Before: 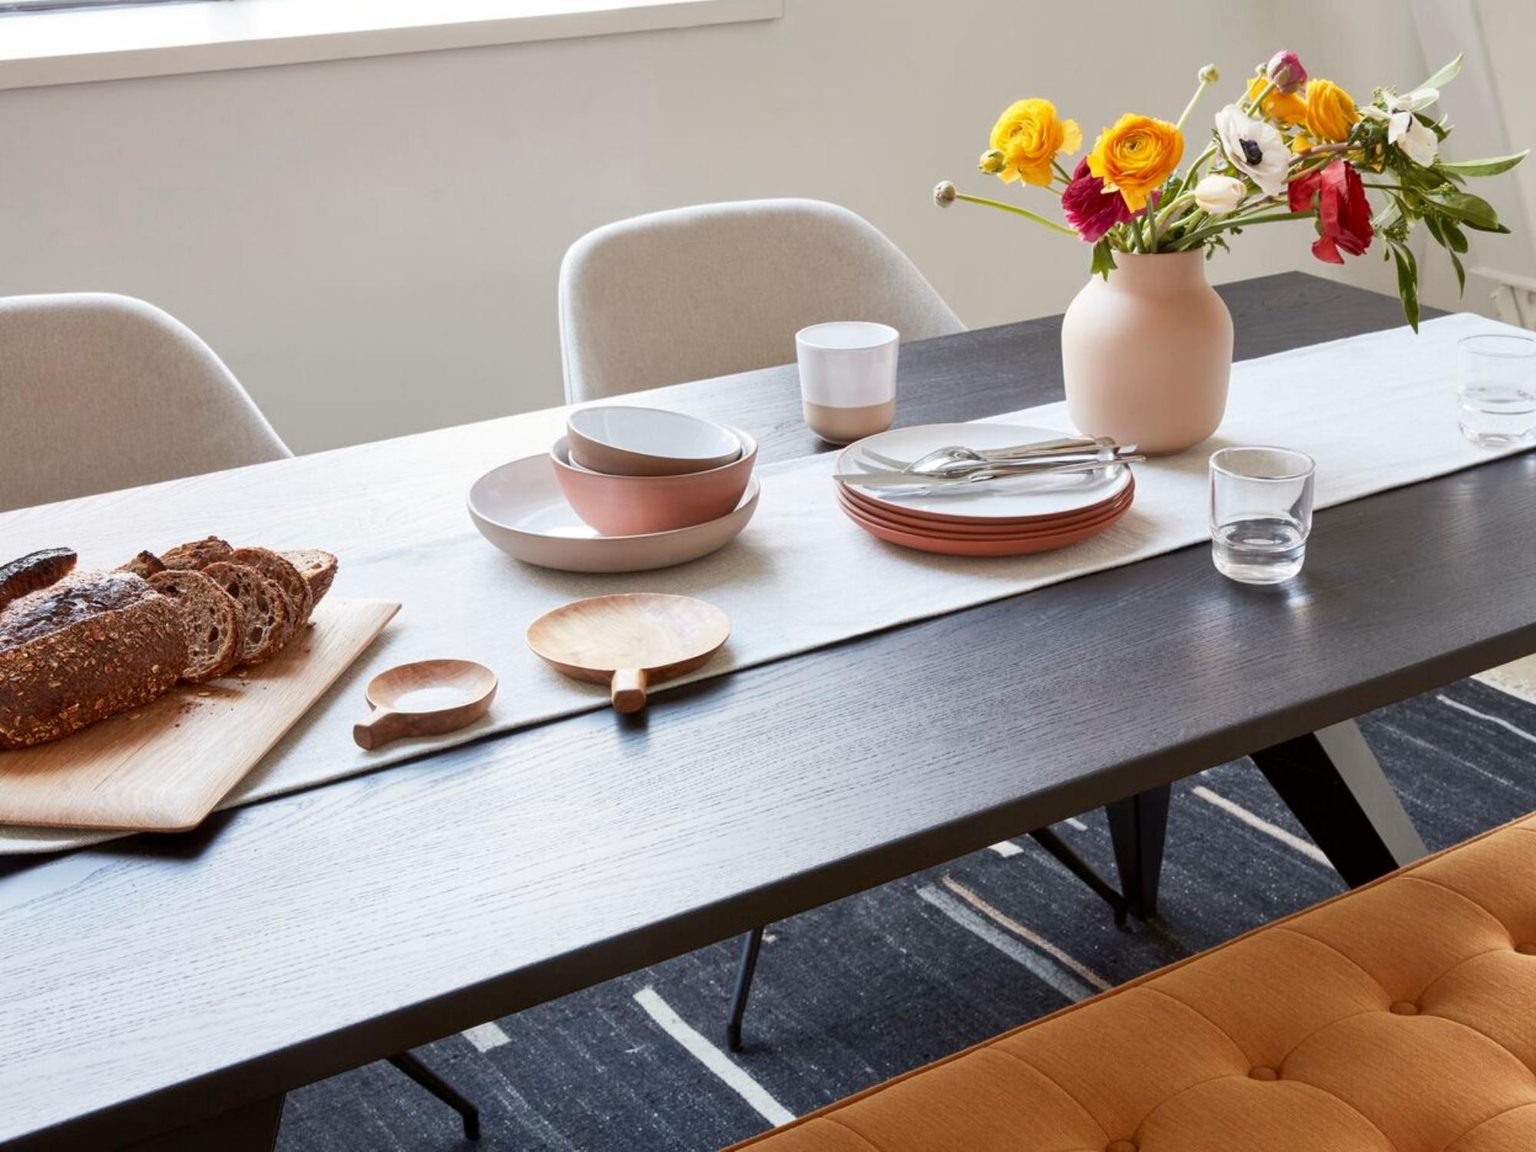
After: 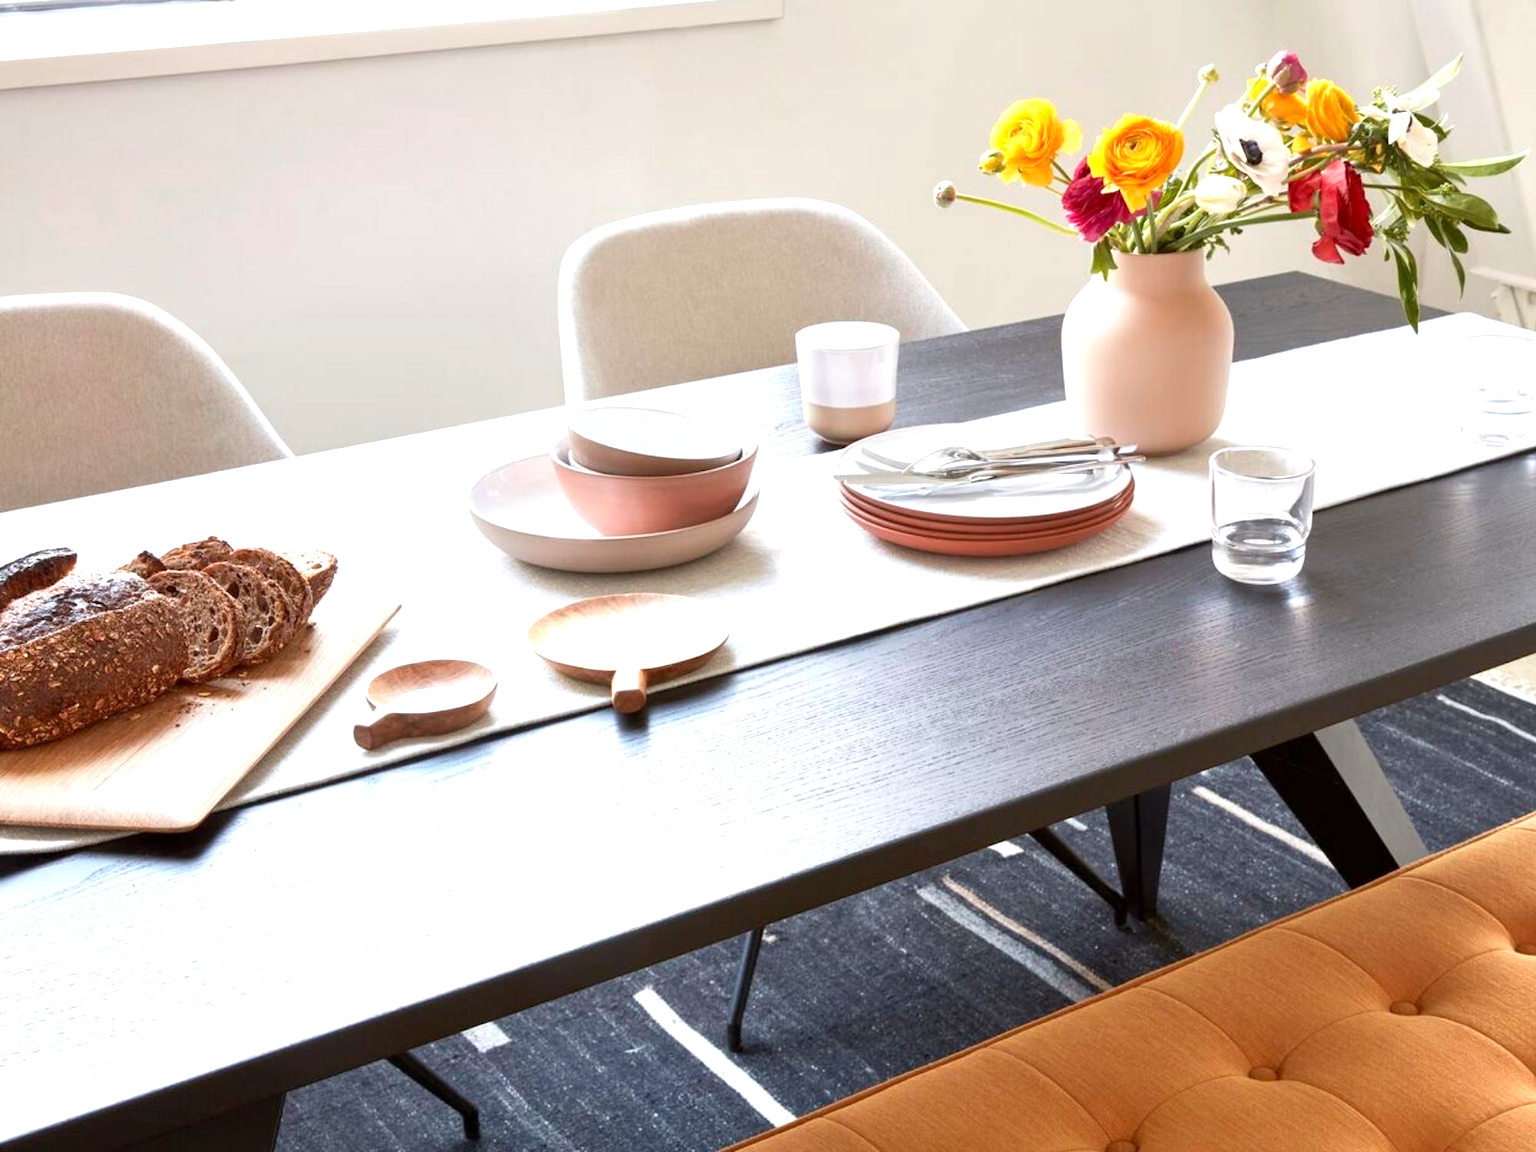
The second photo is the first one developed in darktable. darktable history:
exposure: exposure 0.722 EV, compensate highlight preservation false
